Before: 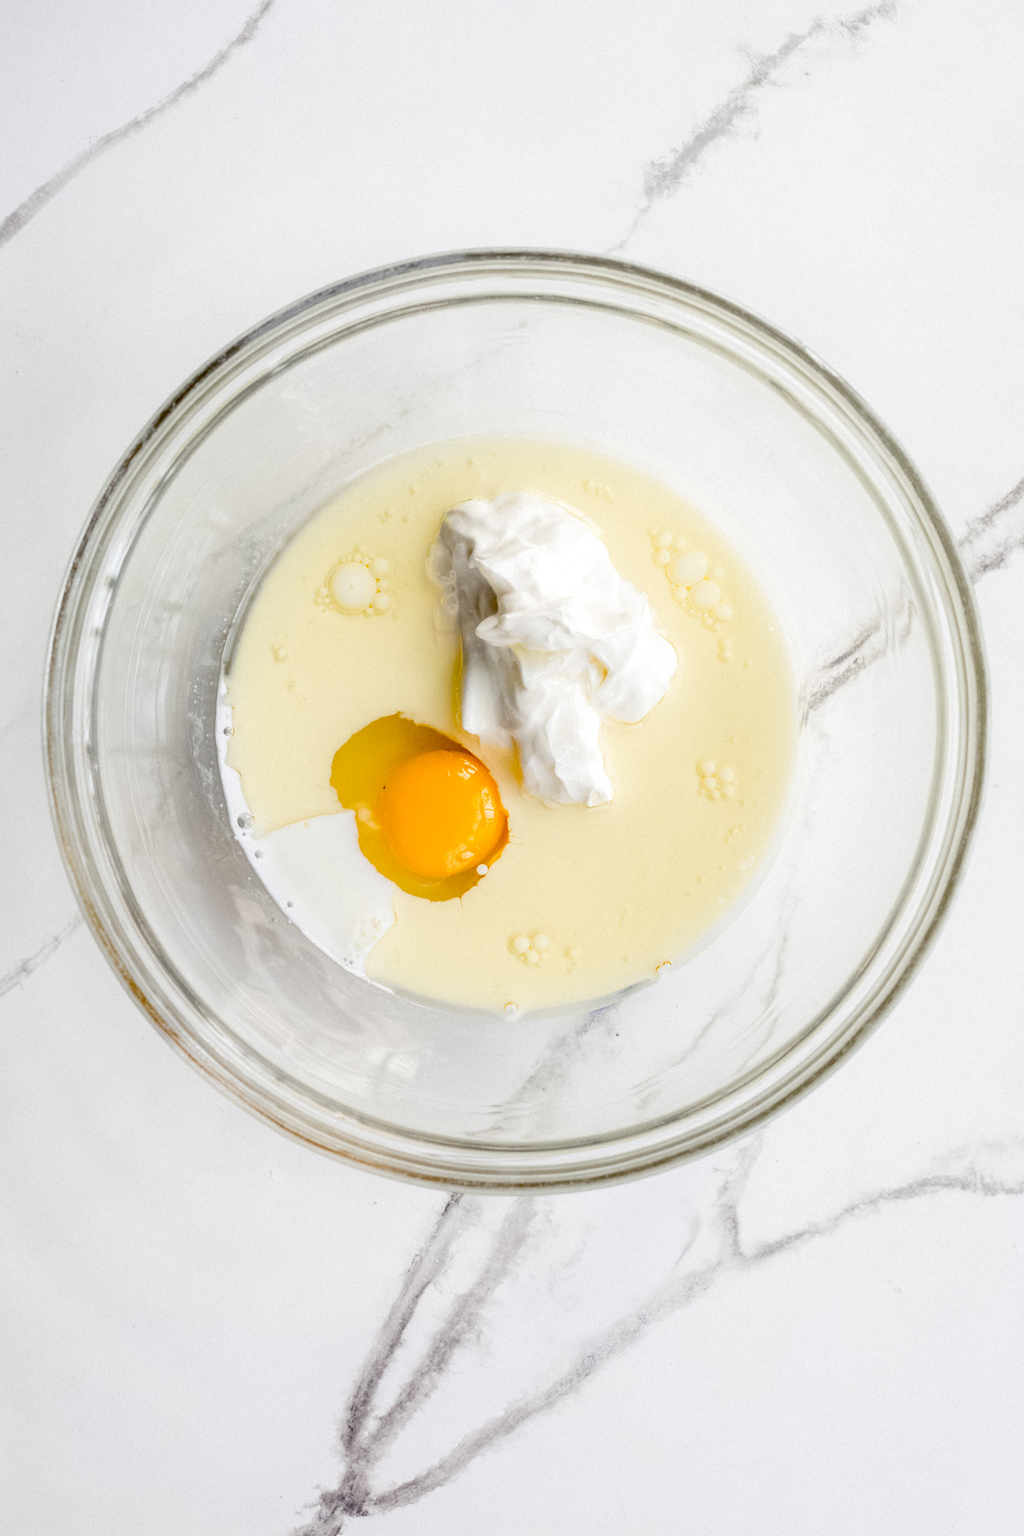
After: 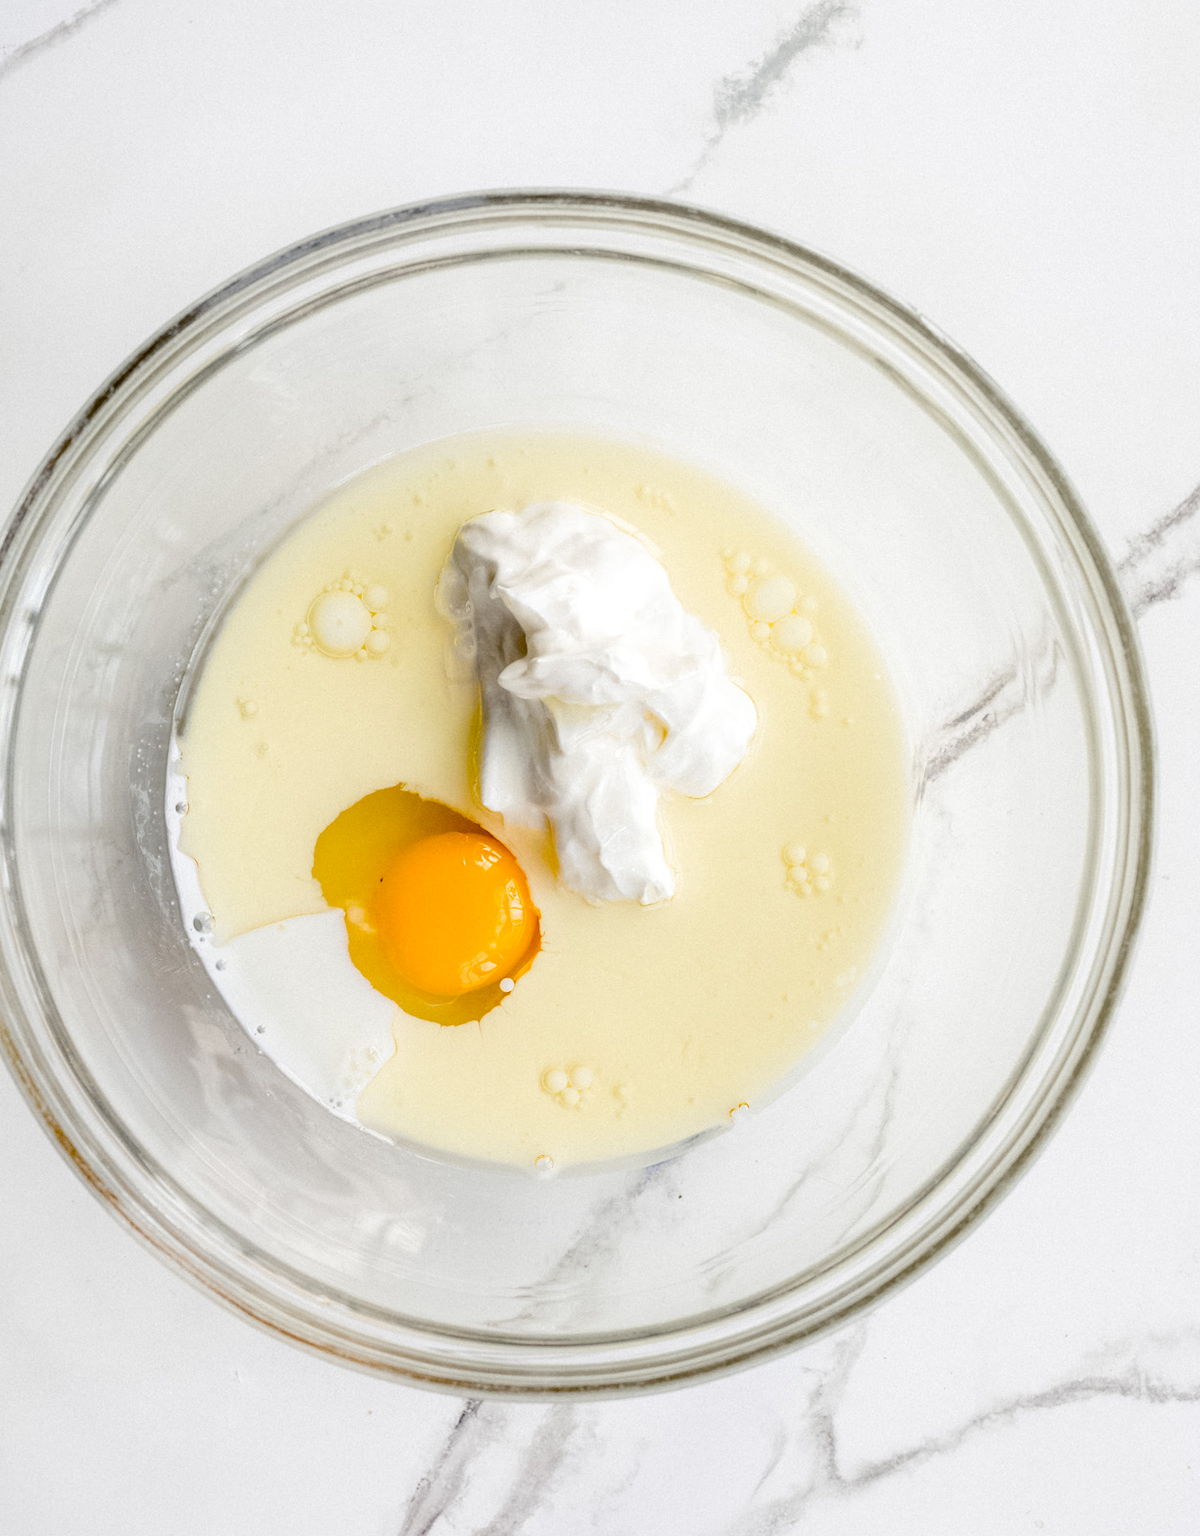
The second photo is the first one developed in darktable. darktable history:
crop: left 8.483%, top 6.59%, bottom 15.348%
exposure: black level correction 0.002, compensate exposure bias true, compensate highlight preservation false
